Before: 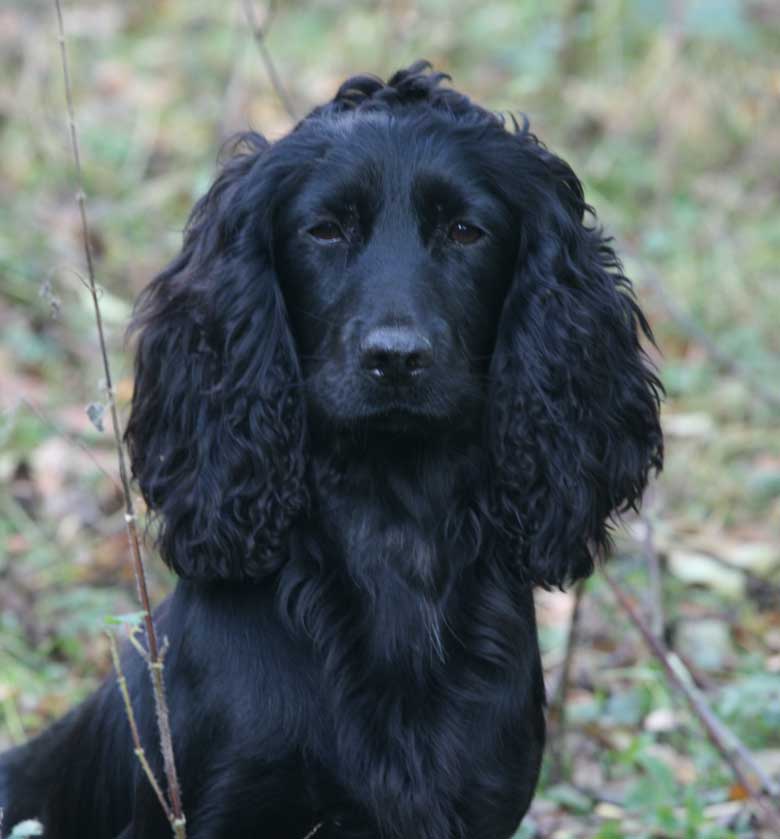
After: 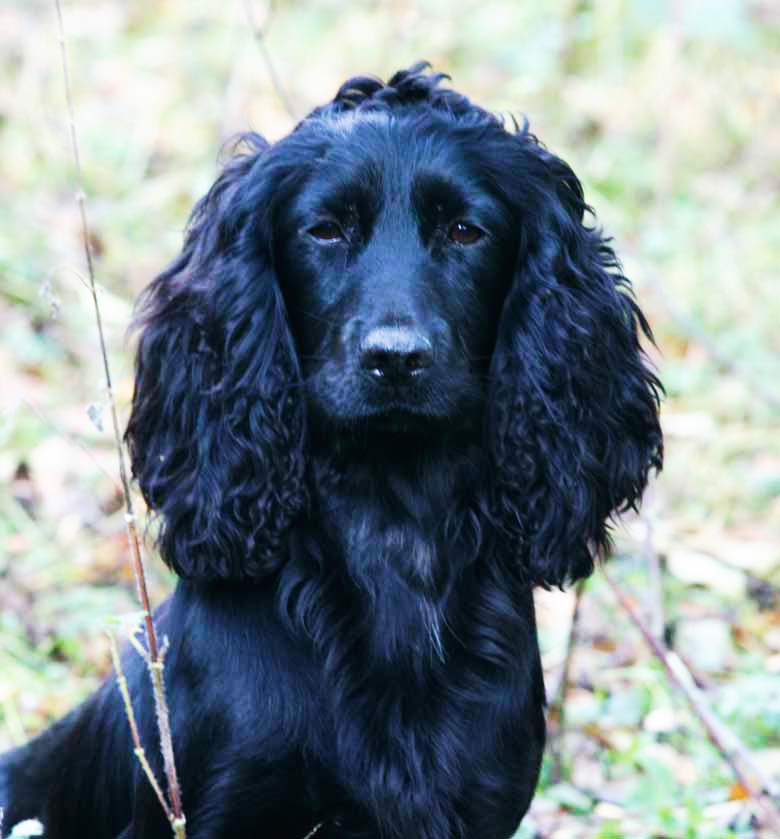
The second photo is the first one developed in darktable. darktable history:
velvia: on, module defaults
base curve: curves: ch0 [(0, 0) (0.007, 0.004) (0.027, 0.03) (0.046, 0.07) (0.207, 0.54) (0.442, 0.872) (0.673, 0.972) (1, 1)], preserve colors none
